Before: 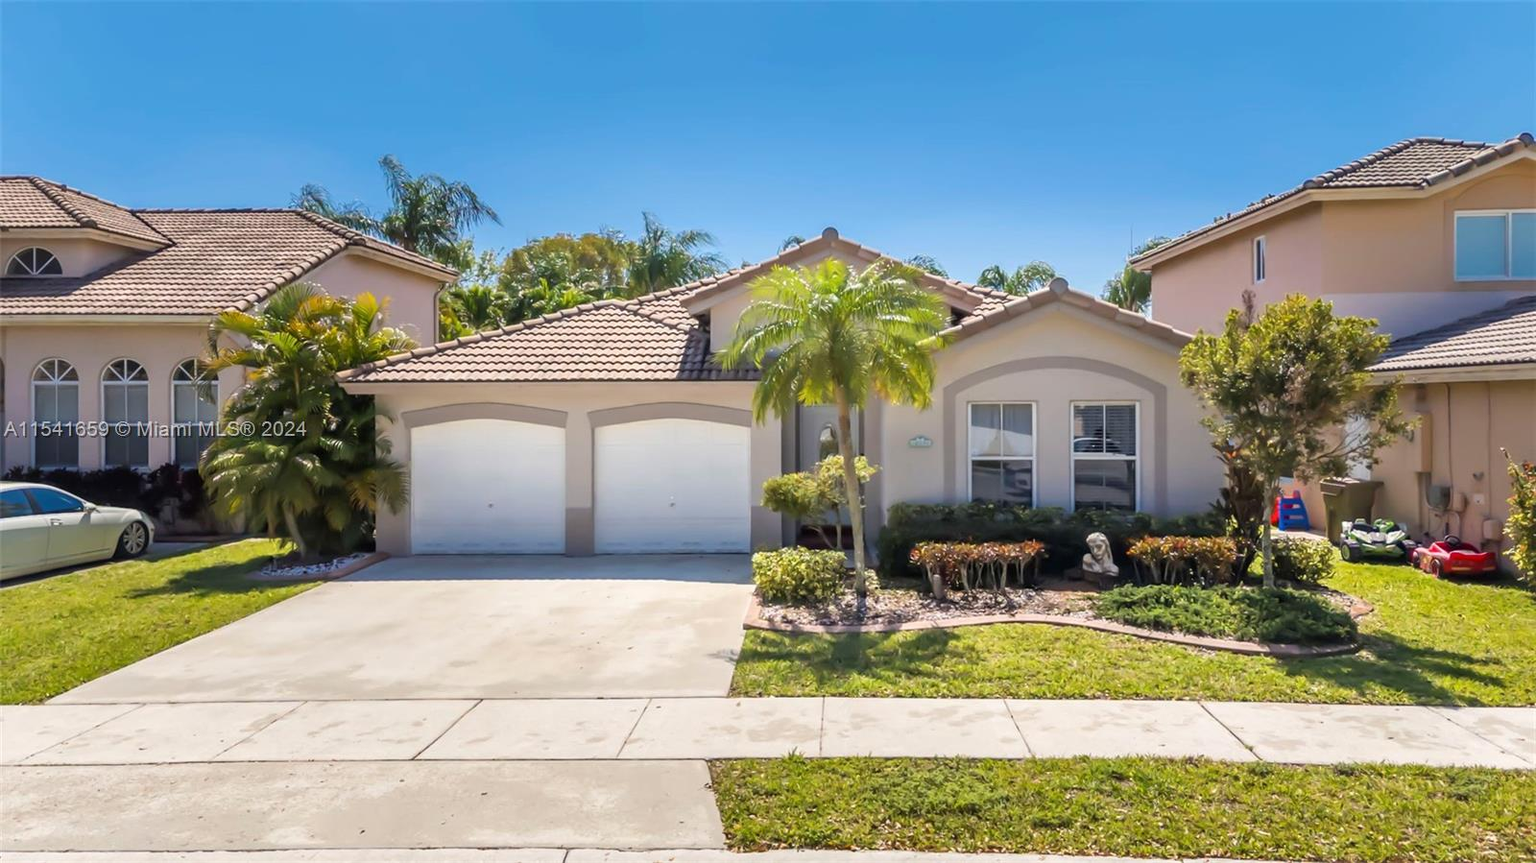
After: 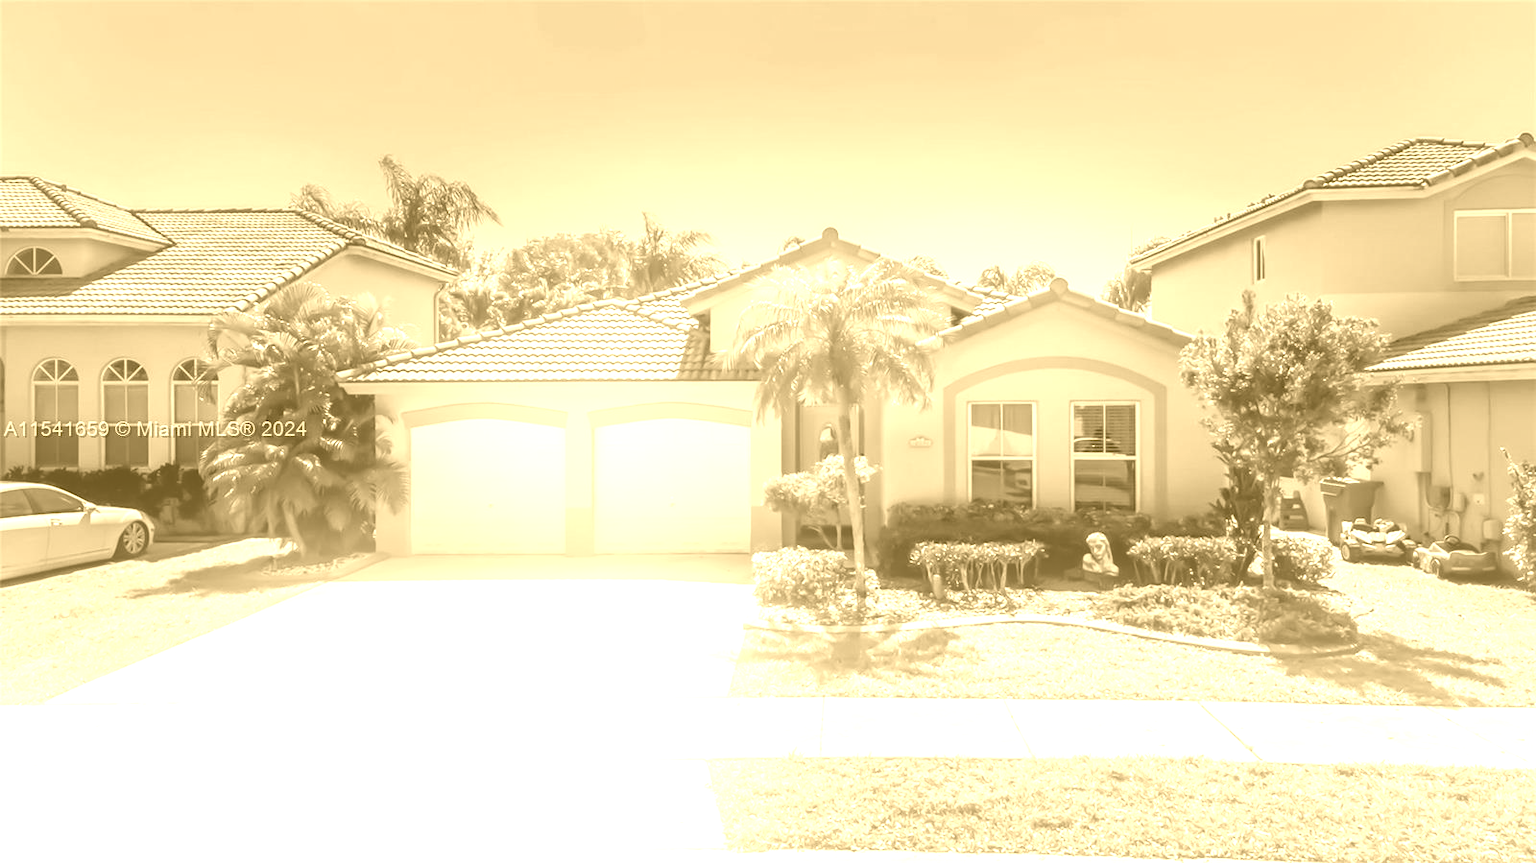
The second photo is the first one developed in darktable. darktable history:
contrast brightness saturation: contrast 0.04, saturation 0.07
colorize: hue 36°, source mix 100%
bloom: on, module defaults
